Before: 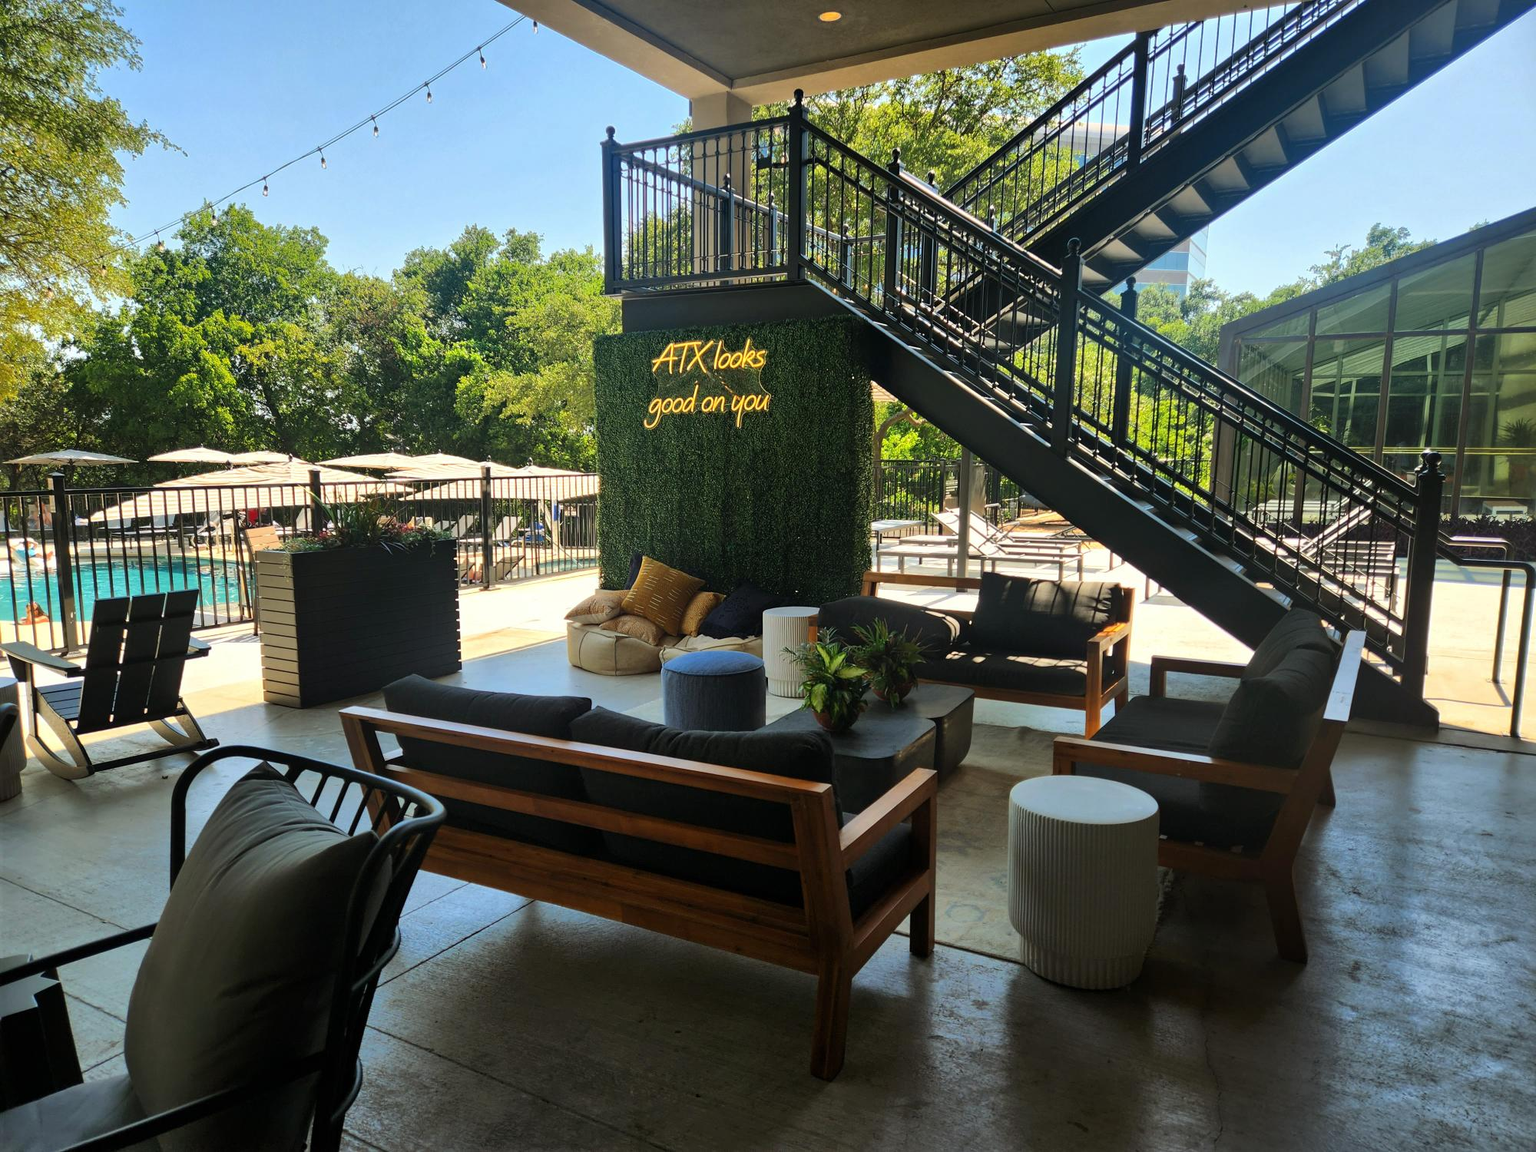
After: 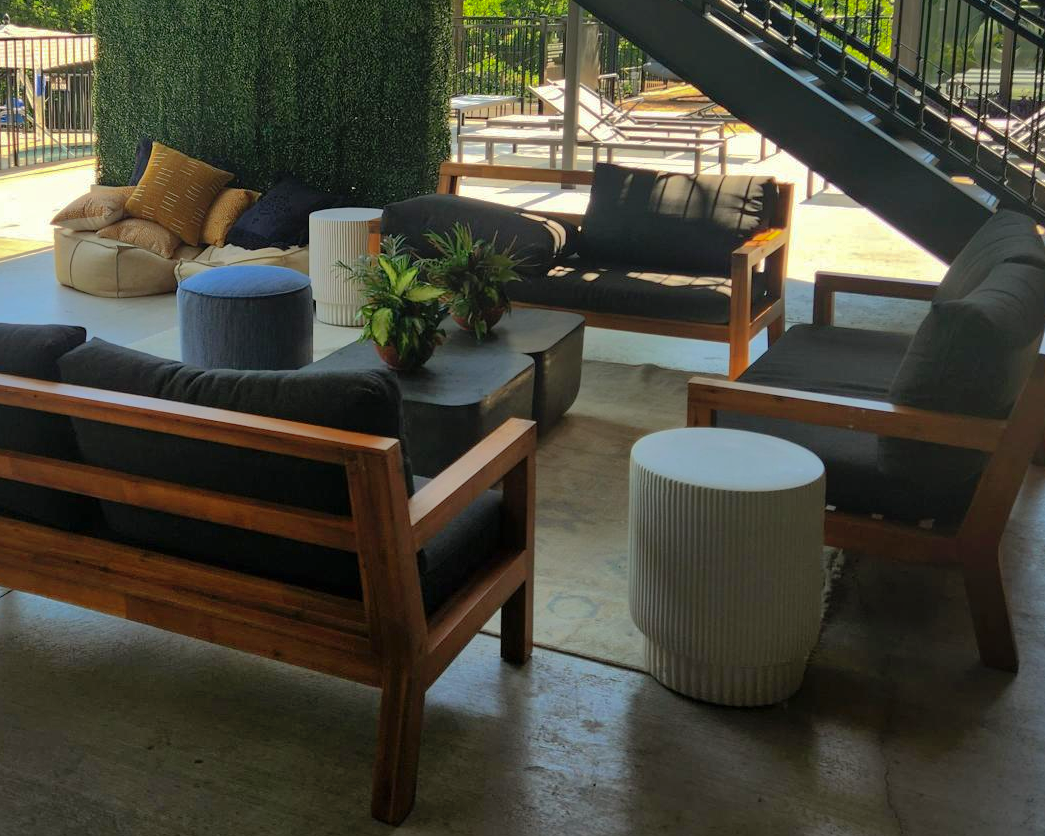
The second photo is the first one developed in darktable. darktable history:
crop: left 34.223%, top 38.818%, right 13.521%, bottom 5.384%
shadows and highlights: highlights -59.74, highlights color adjustment 77.56%
